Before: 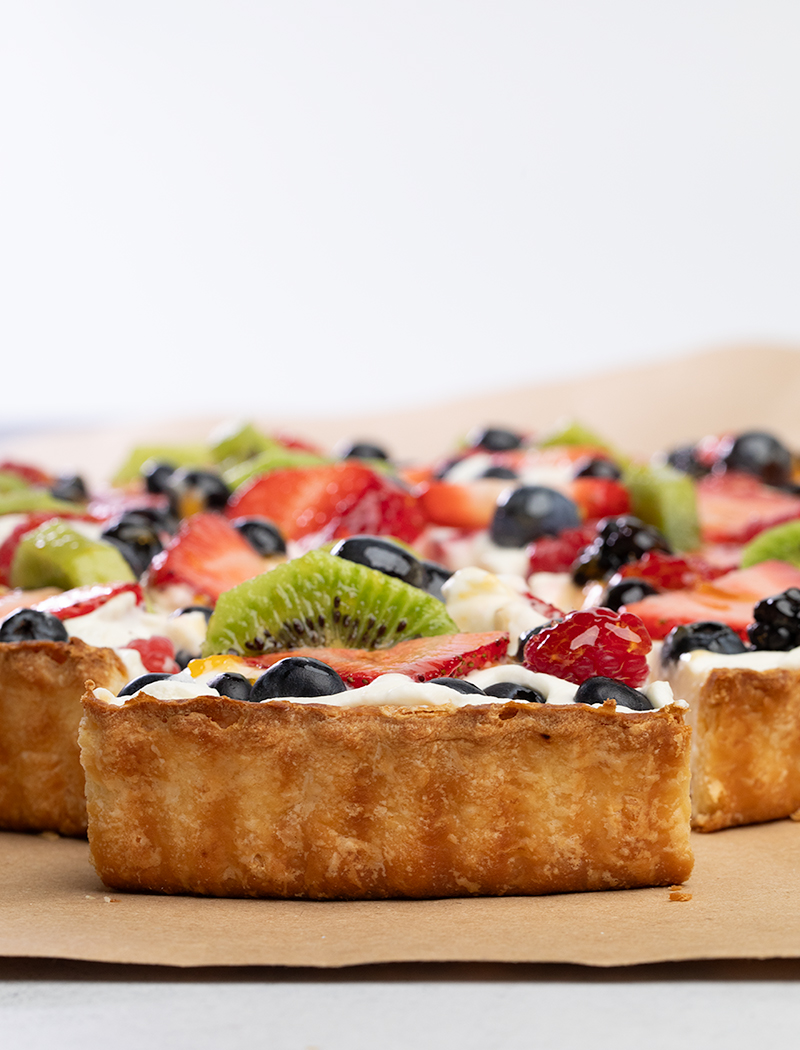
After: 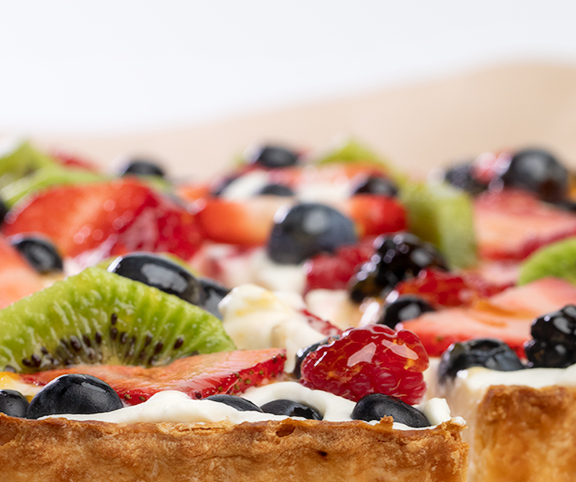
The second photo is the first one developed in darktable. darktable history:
local contrast: on, module defaults
contrast equalizer: octaves 7, y [[0.502, 0.505, 0.512, 0.529, 0.564, 0.588], [0.5 ×6], [0.502, 0.505, 0.512, 0.529, 0.564, 0.588], [0, 0.001, 0.001, 0.004, 0.008, 0.011], [0, 0.001, 0.001, 0.004, 0.008, 0.011]], mix -1
crop and rotate: left 27.938%, top 27.046%, bottom 27.046%
